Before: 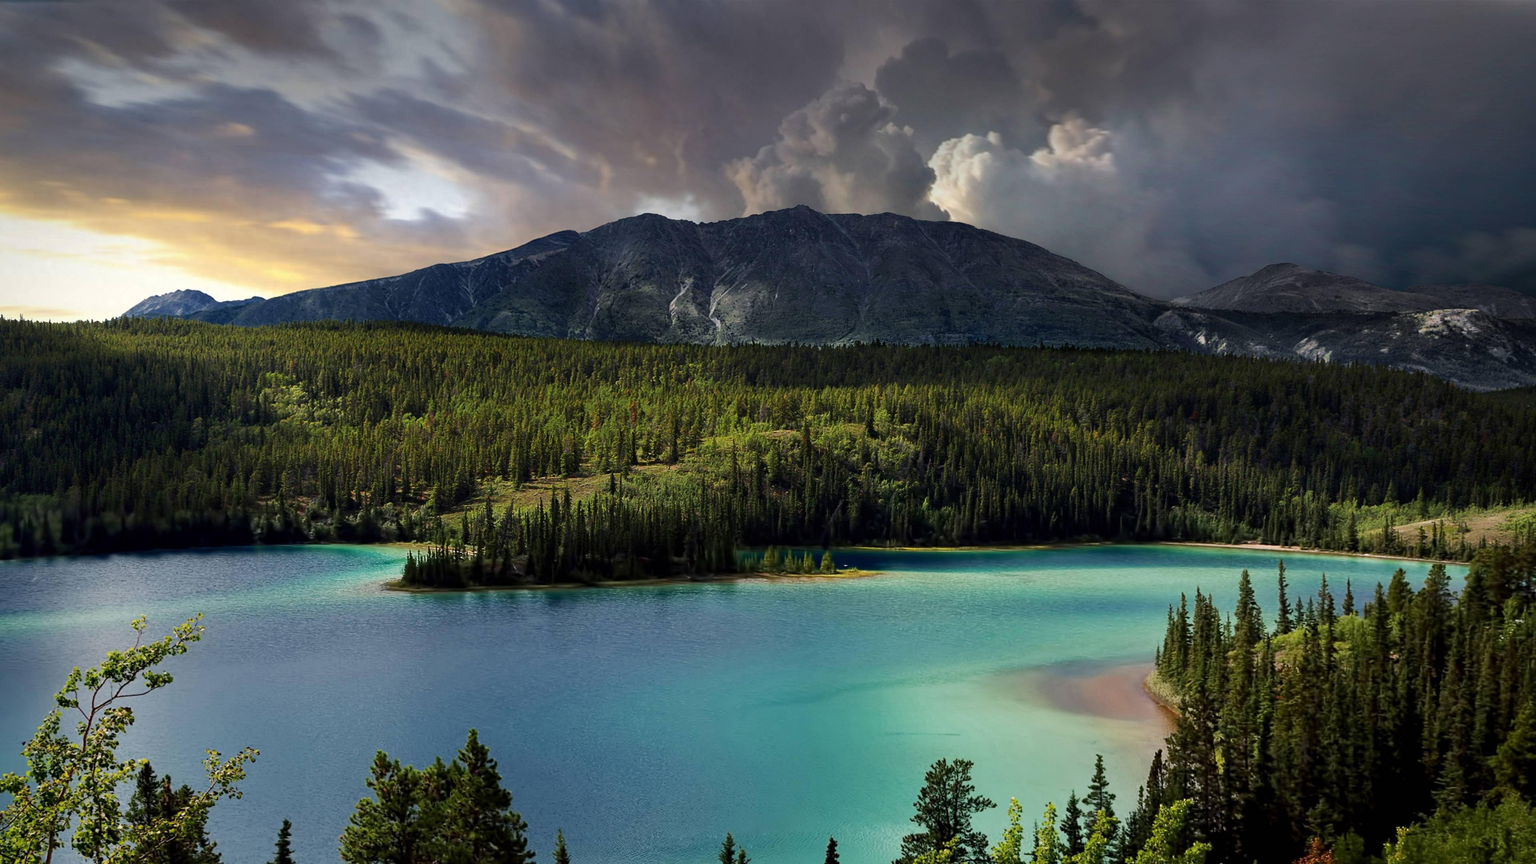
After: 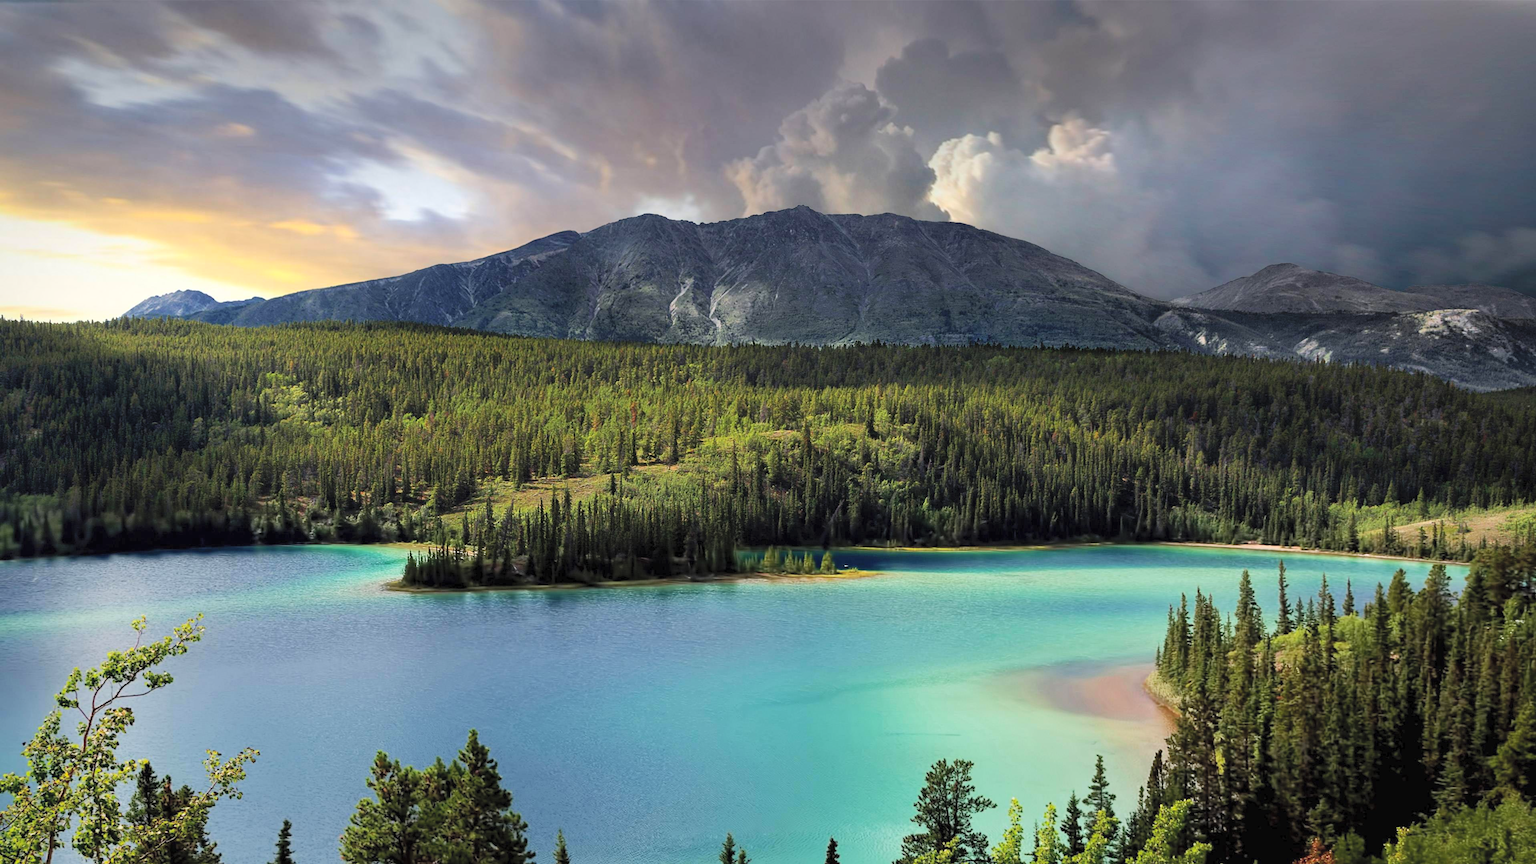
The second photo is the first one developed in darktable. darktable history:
contrast brightness saturation: contrast 0.102, brightness 0.293, saturation 0.146
